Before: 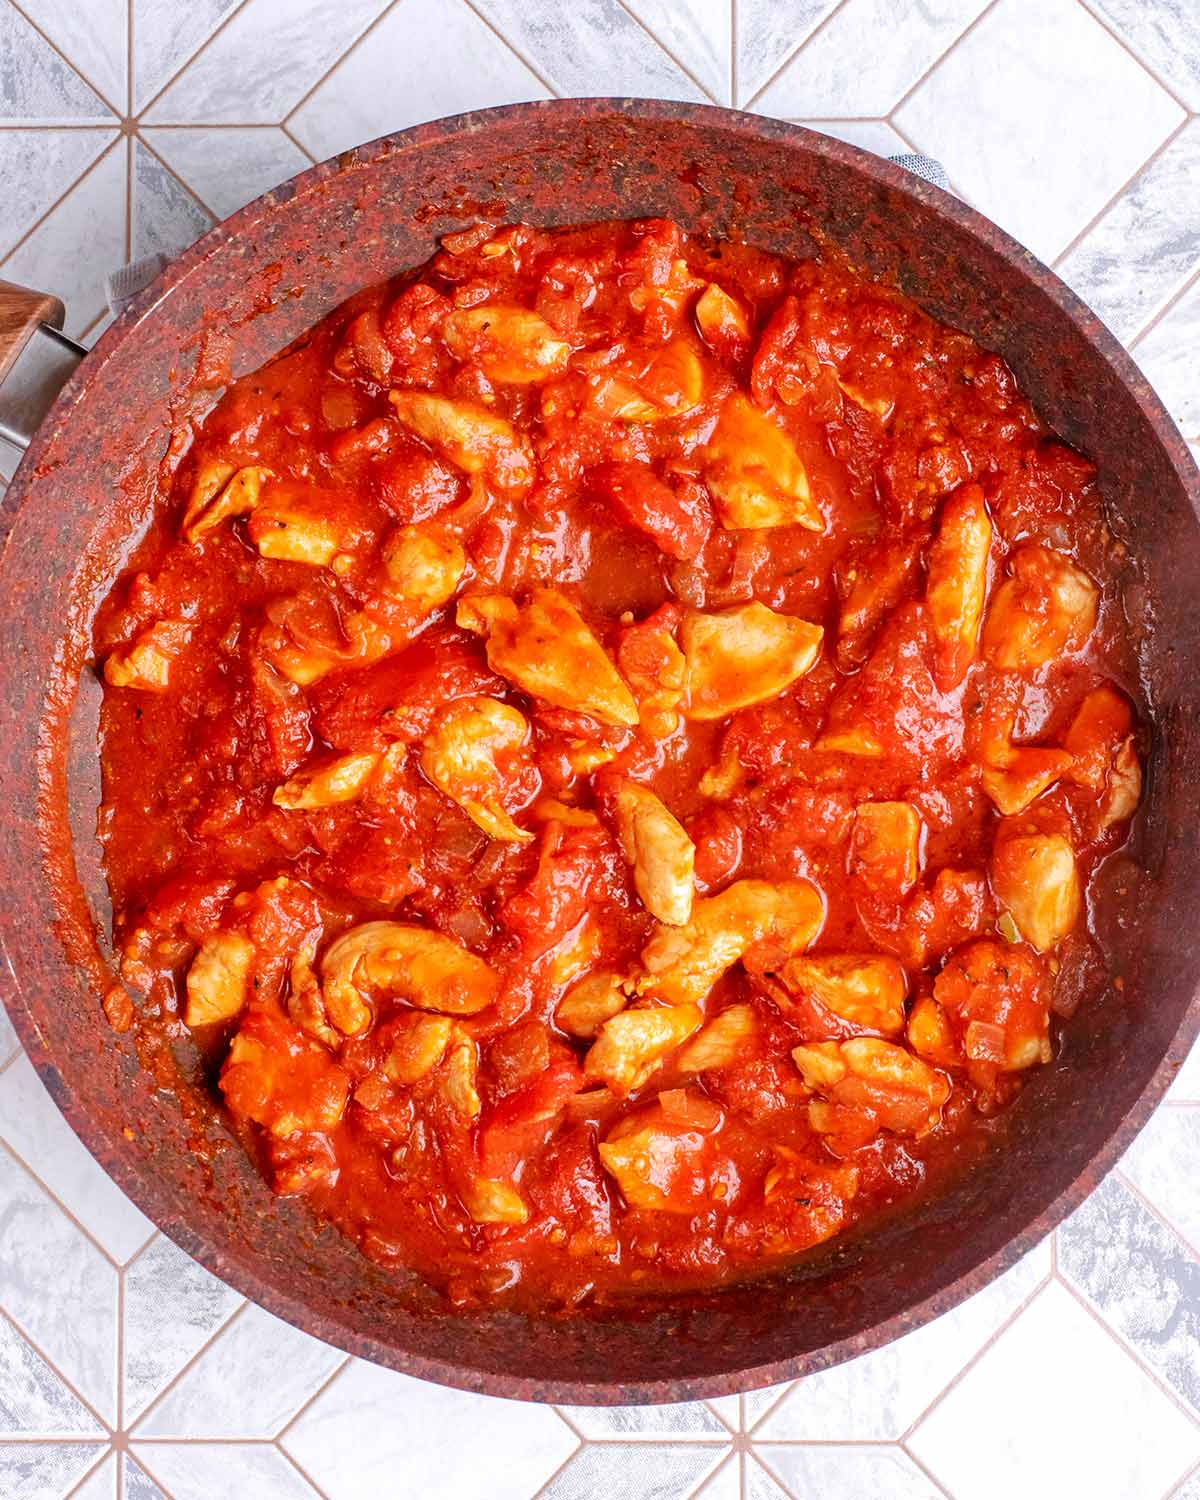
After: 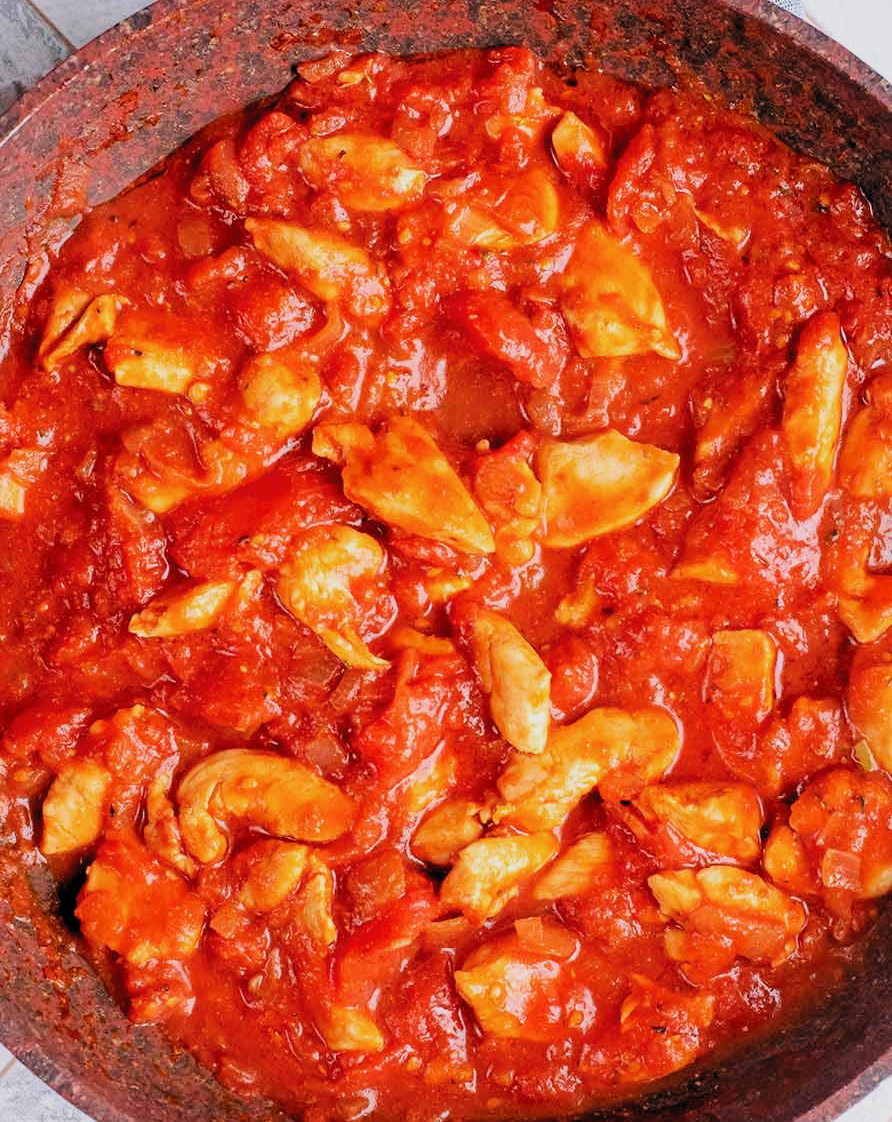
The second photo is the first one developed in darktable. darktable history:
crop and rotate: left 12.009%, top 11.468%, right 13.627%, bottom 13.726%
filmic rgb: black relative exposure -5.15 EV, white relative exposure 3.98 EV, hardness 2.9, contrast 1.297, highlights saturation mix -29.61%, color science v6 (2022)
